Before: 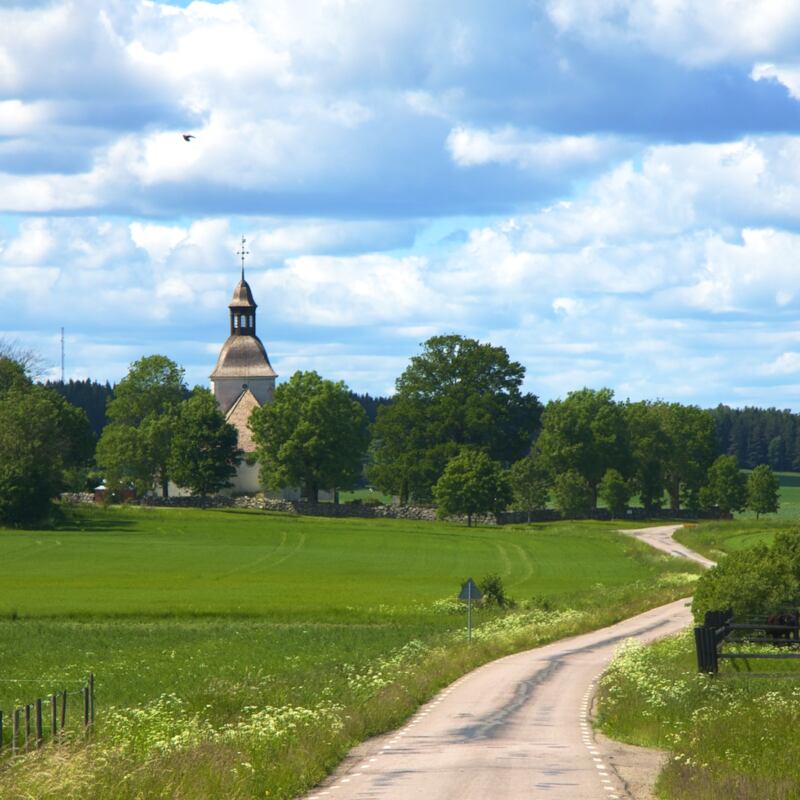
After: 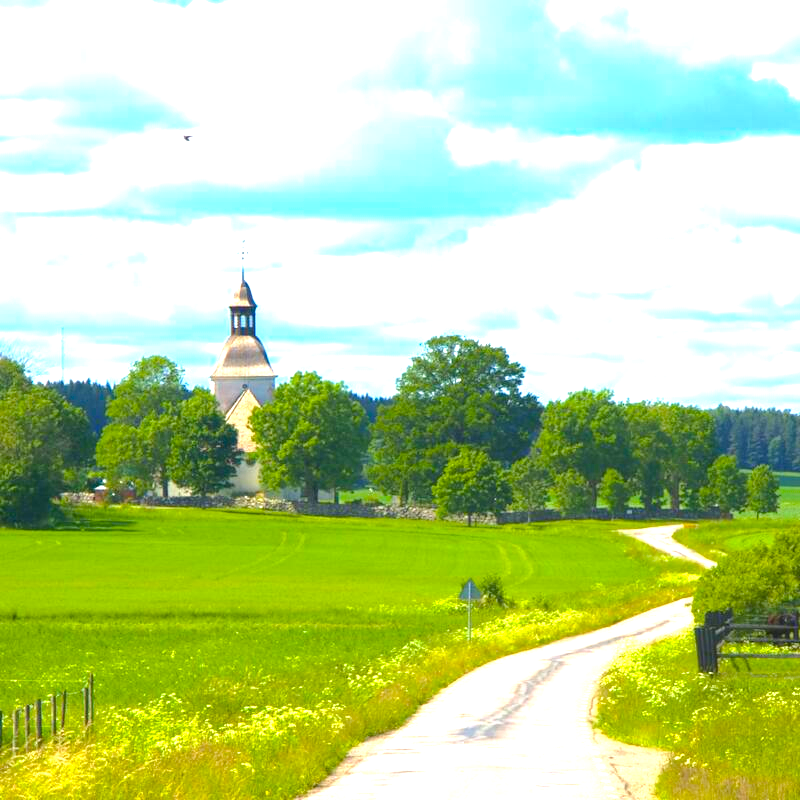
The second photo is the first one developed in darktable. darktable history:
exposure: black level correction 0, exposure 1.373 EV, compensate highlight preservation false
color balance rgb: linear chroma grading › global chroma 14.69%, perceptual saturation grading › global saturation 25.021%, perceptual brilliance grading › mid-tones 10.657%, perceptual brilliance grading › shadows 15.465%
